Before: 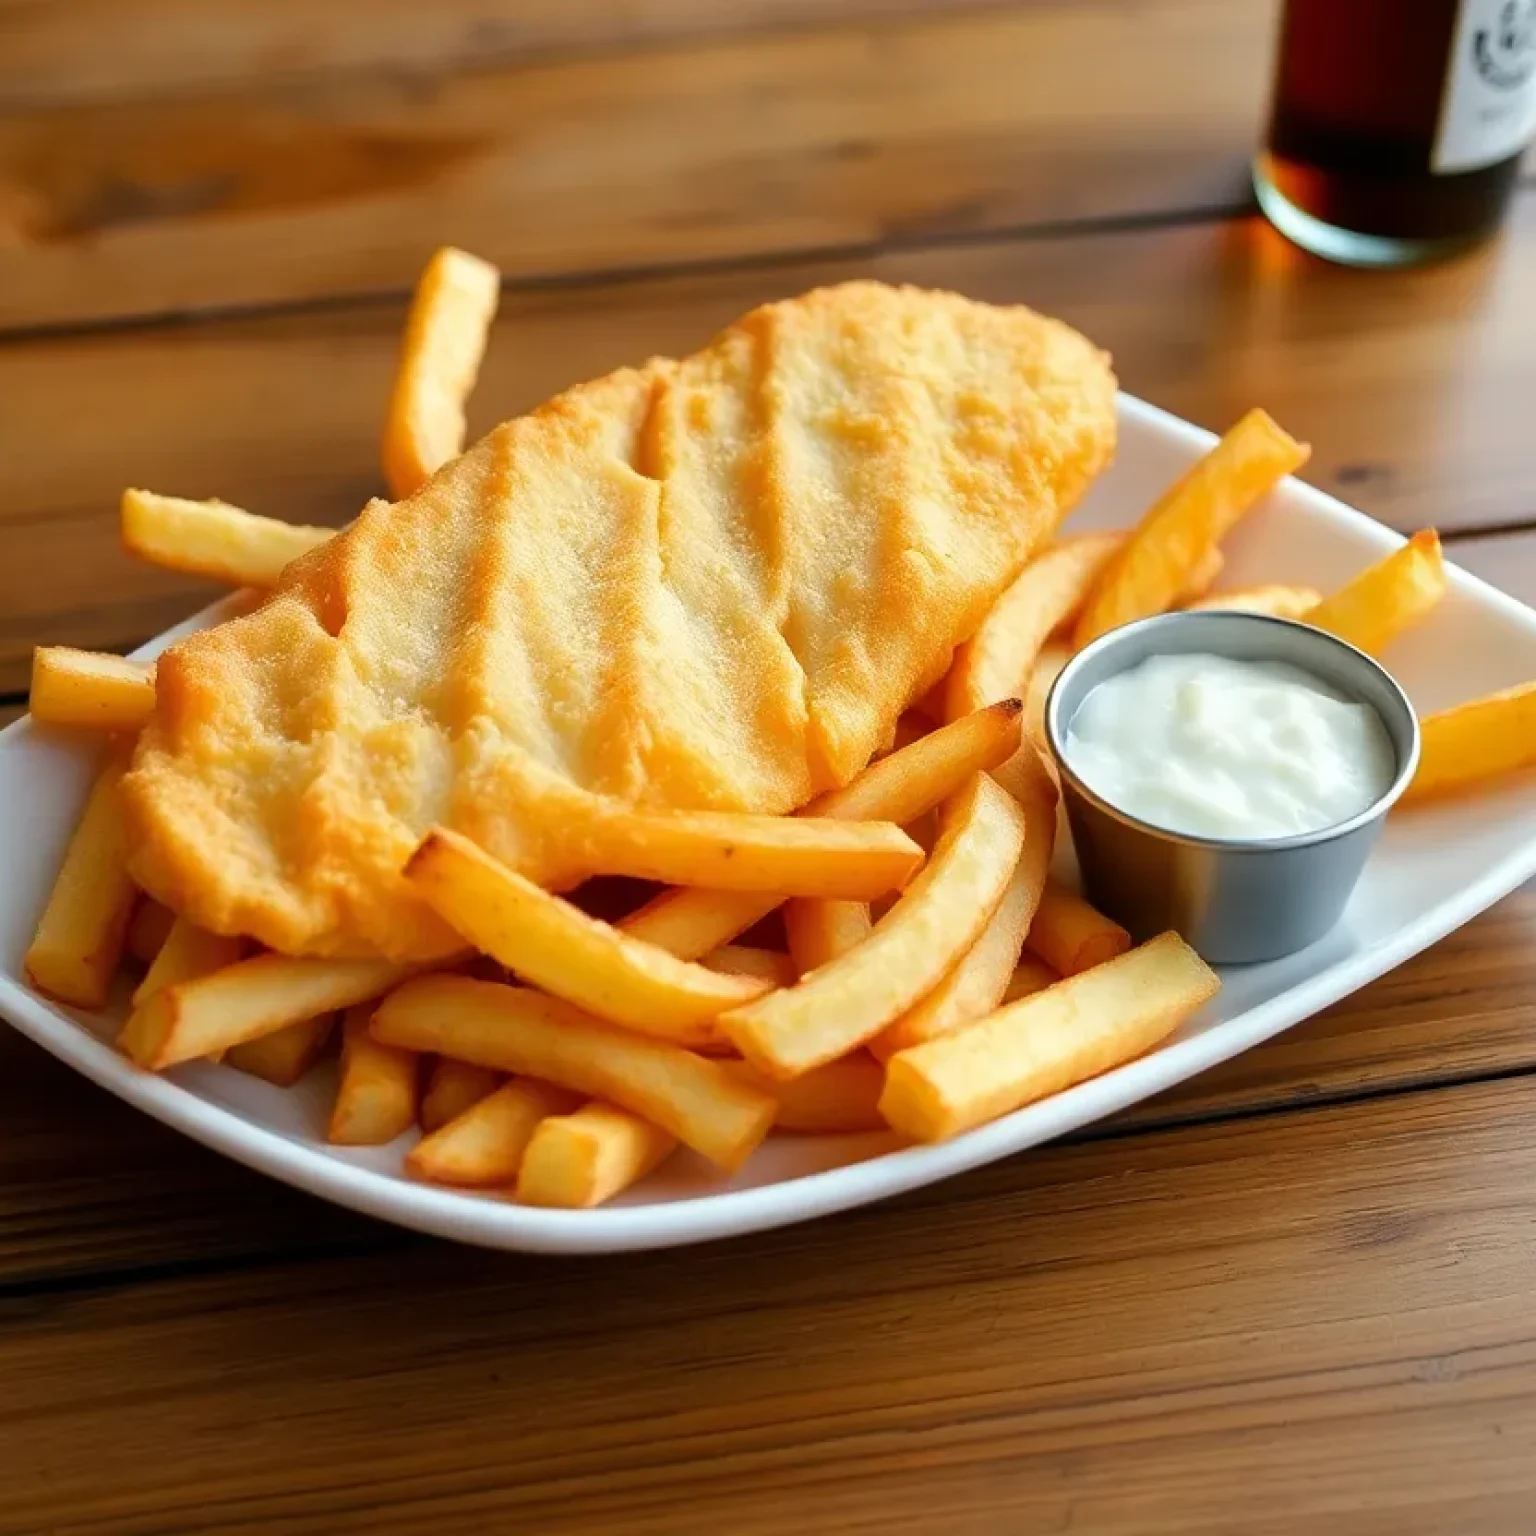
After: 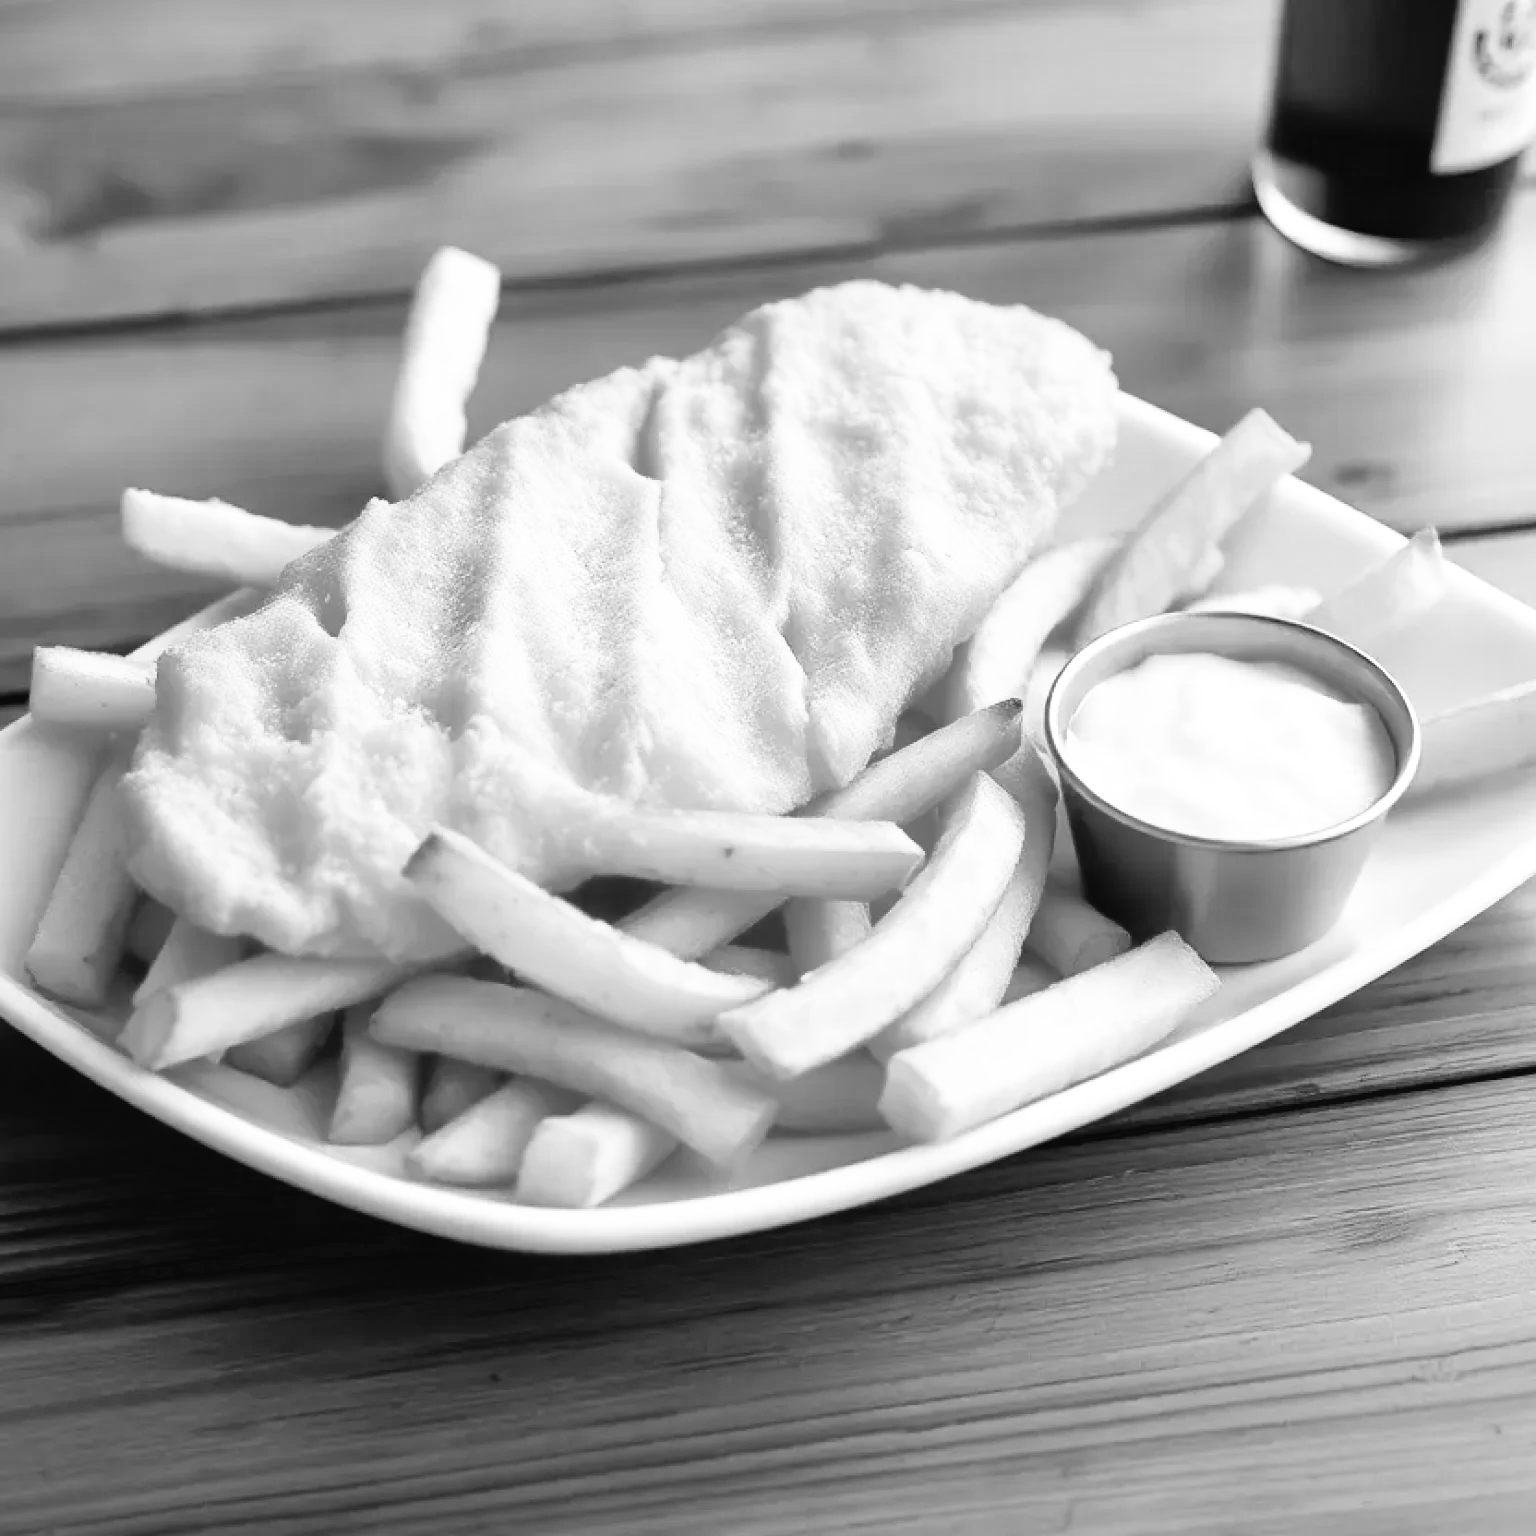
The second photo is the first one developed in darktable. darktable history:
shadows and highlights: on, module defaults
color contrast: green-magenta contrast 0, blue-yellow contrast 0
color zones: curves: ch0 [(0.25, 0.5) (0.636, 0.25) (0.75, 0.5)]
base curve: curves: ch0 [(0, 0.003) (0.001, 0.002) (0.006, 0.004) (0.02, 0.022) (0.048, 0.086) (0.094, 0.234) (0.162, 0.431) (0.258, 0.629) (0.385, 0.8) (0.548, 0.918) (0.751, 0.988) (1, 1)], preserve colors none
